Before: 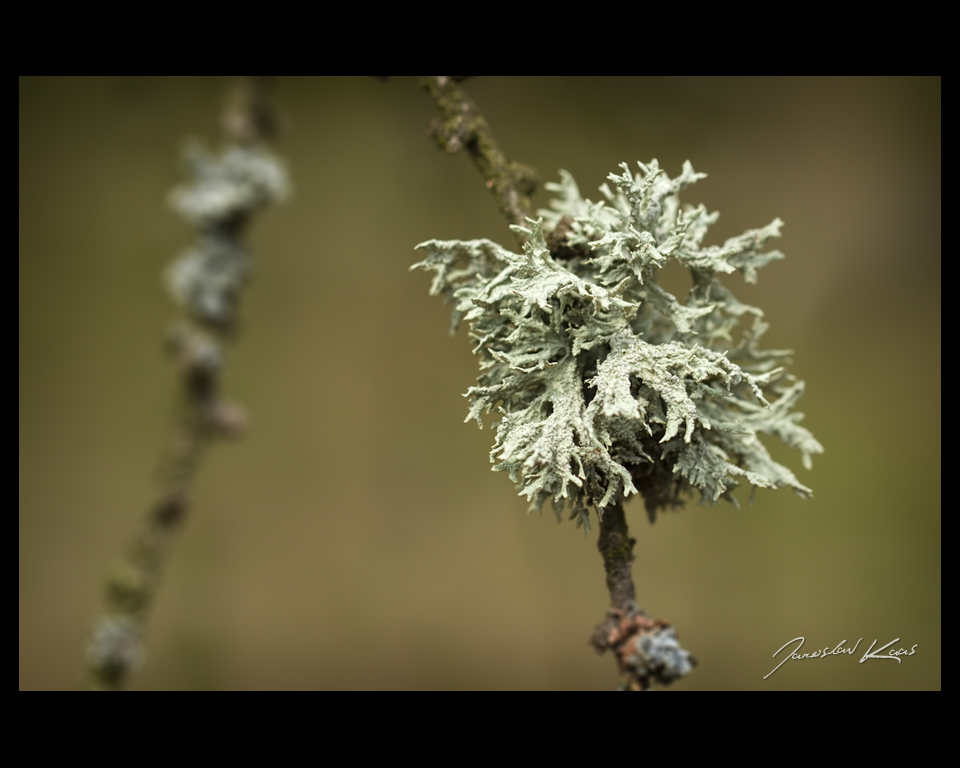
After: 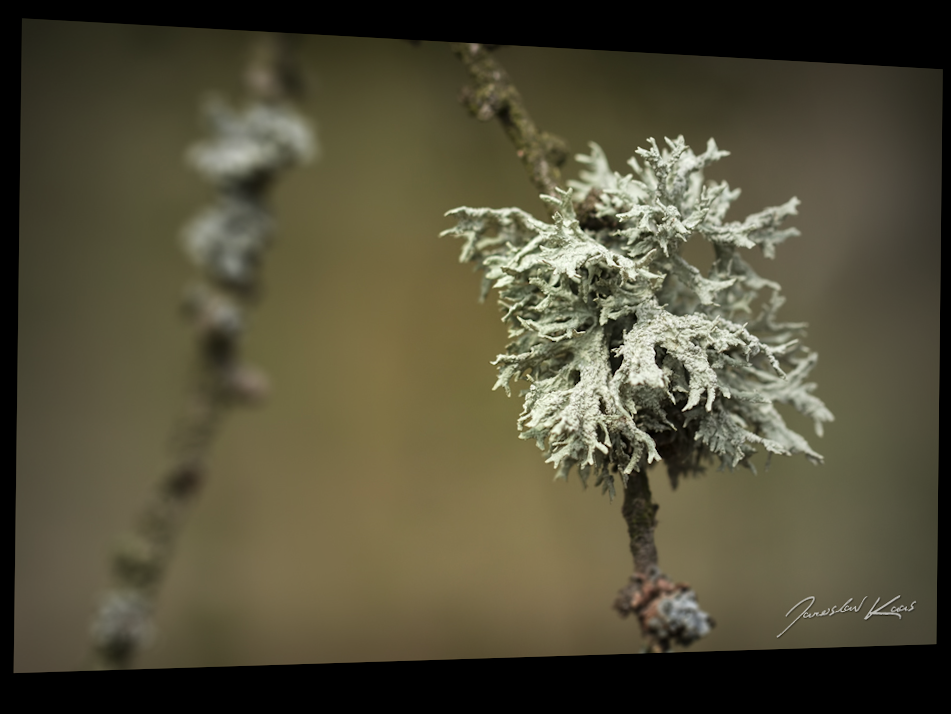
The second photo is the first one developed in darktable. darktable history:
rotate and perspective: rotation 0.679°, lens shift (horizontal) 0.136, crop left 0.009, crop right 0.991, crop top 0.078, crop bottom 0.95
exposure: compensate highlight preservation false
vignetting: fall-off start 18.21%, fall-off radius 137.95%, brightness -0.207, center (-0.078, 0.066), width/height ratio 0.62, shape 0.59
